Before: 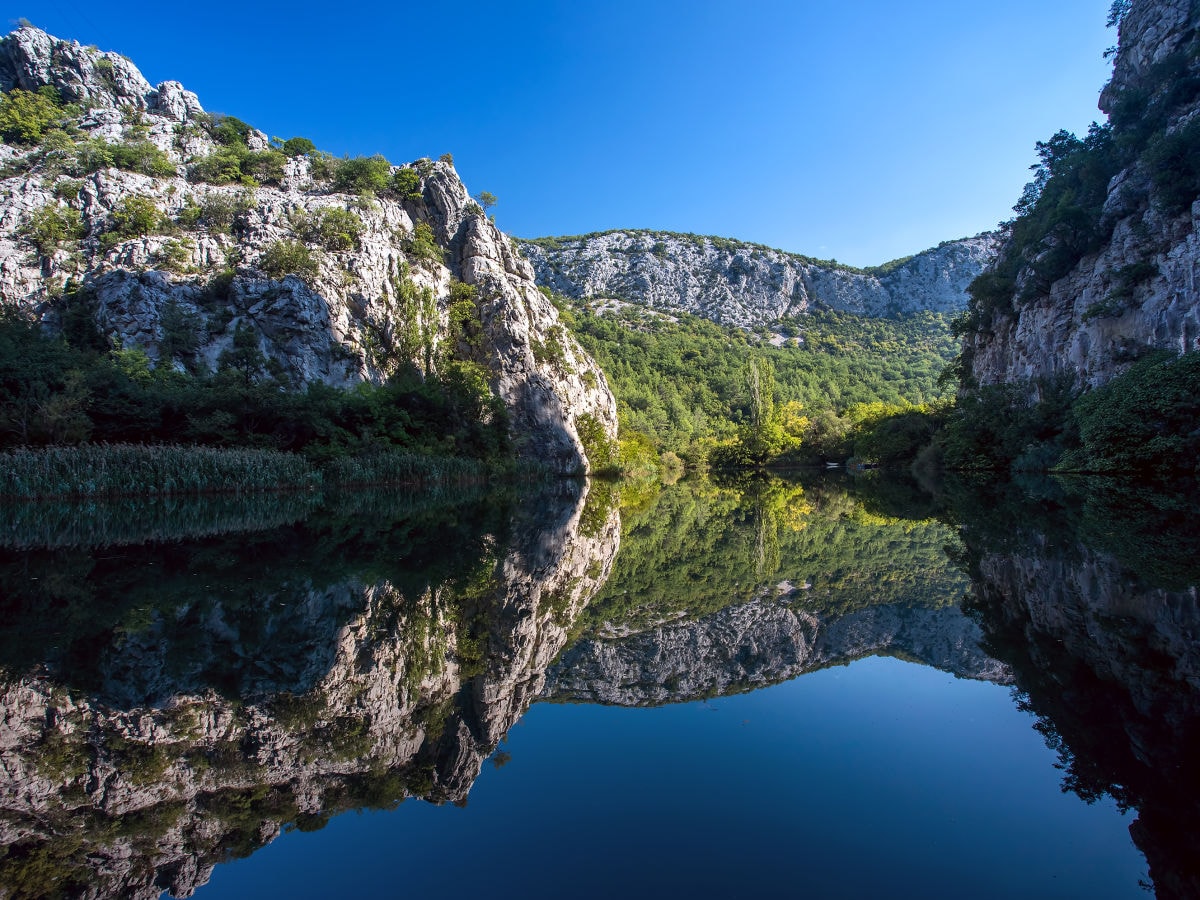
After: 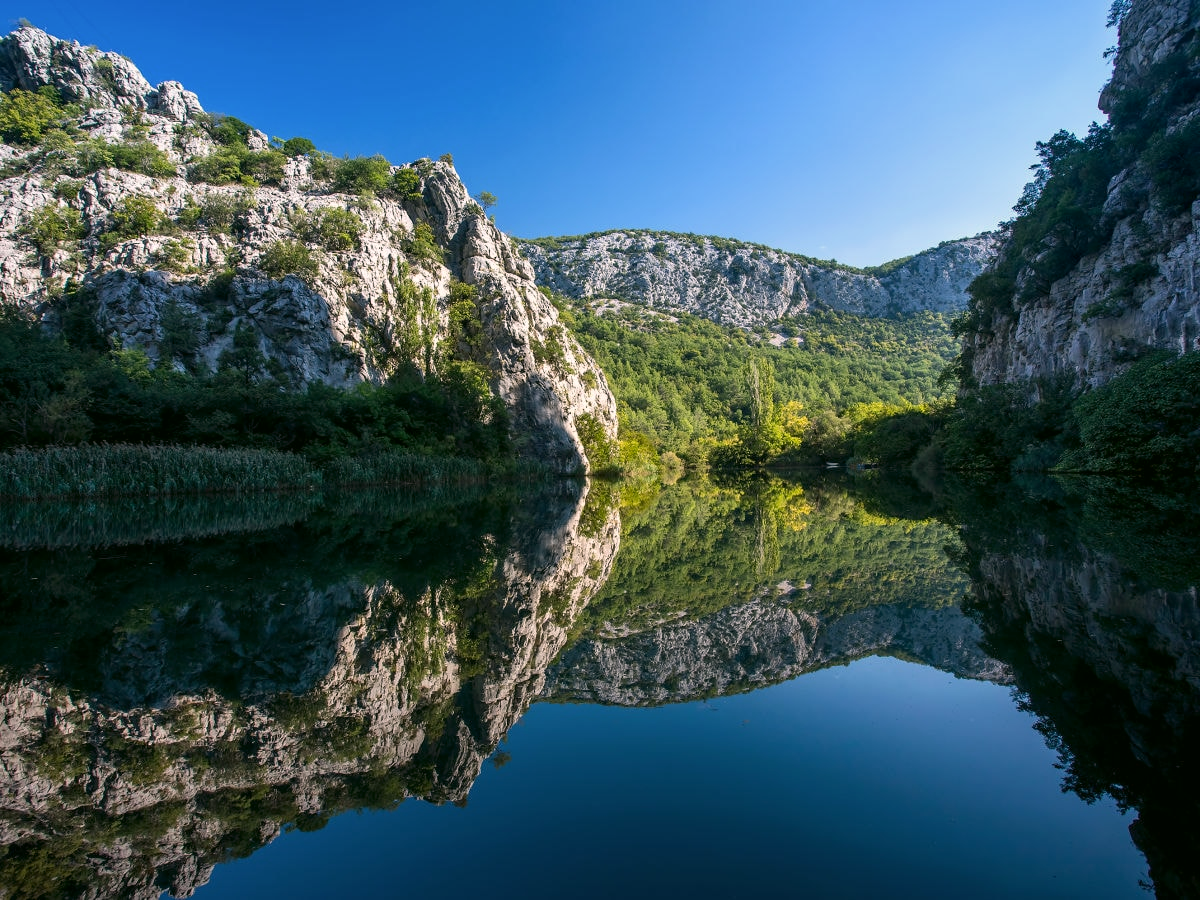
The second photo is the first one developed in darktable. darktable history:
color correction: highlights a* 4.3, highlights b* 4.94, shadows a* -7.16, shadows b* 4.59
